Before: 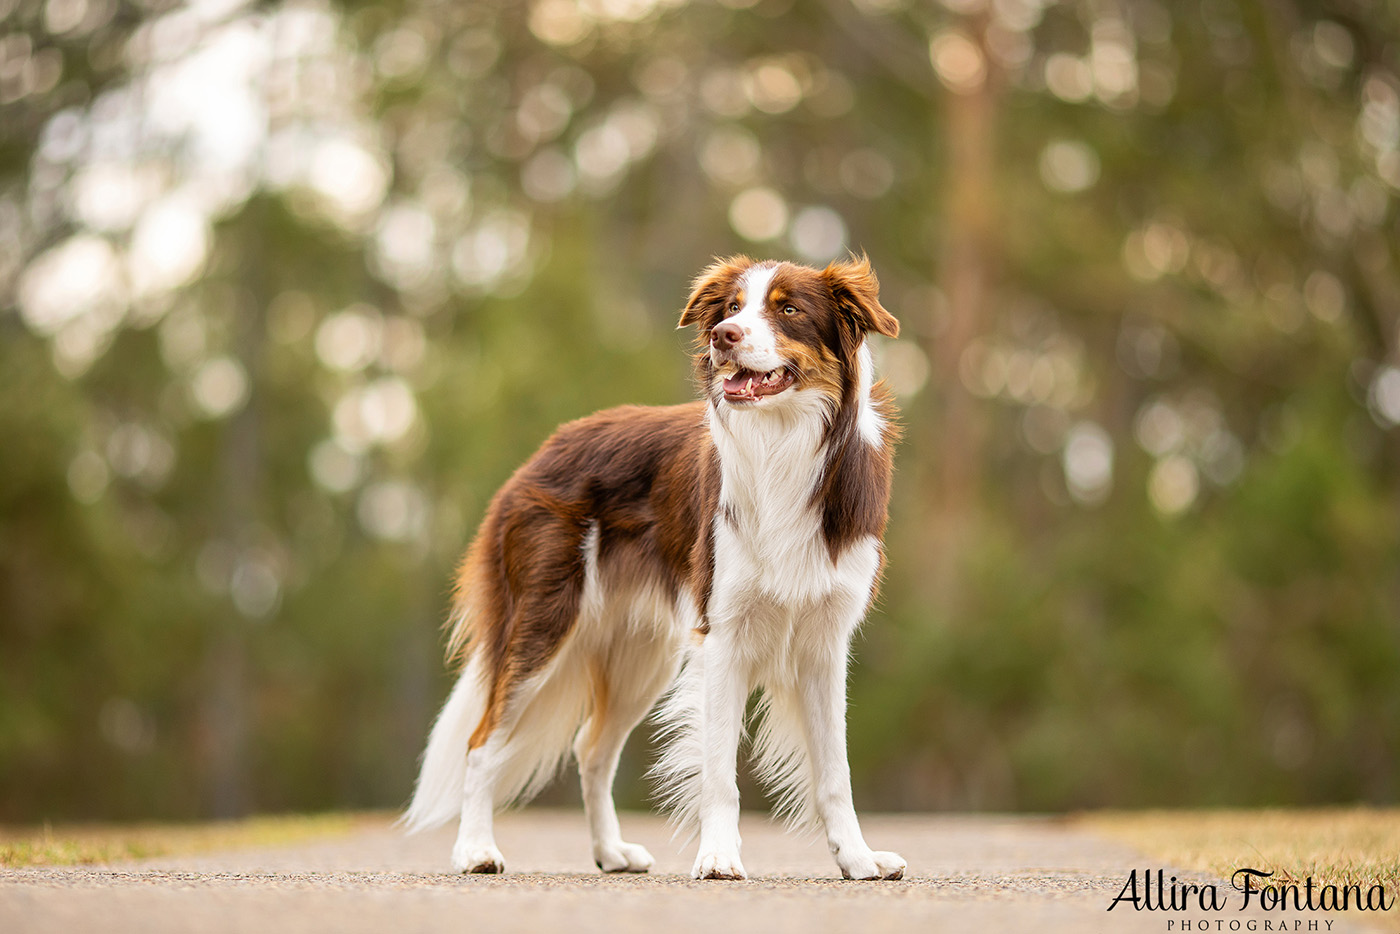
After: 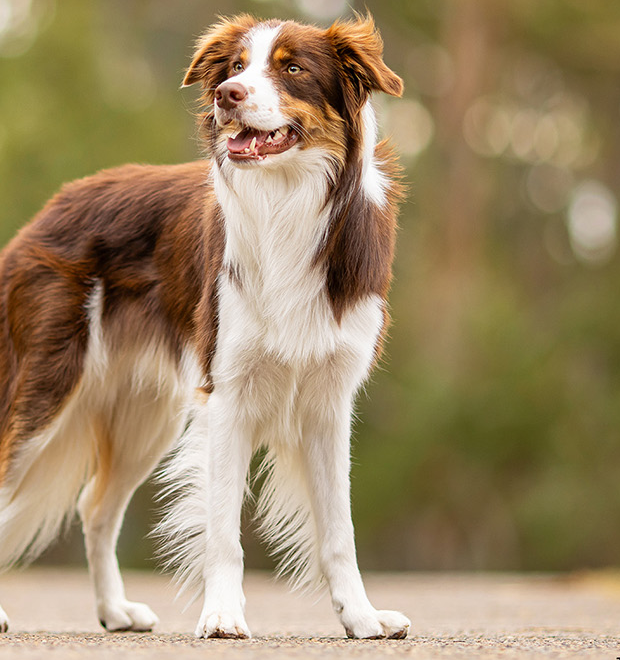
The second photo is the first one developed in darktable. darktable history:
crop: left 35.45%, top 25.822%, right 20.221%, bottom 3.439%
